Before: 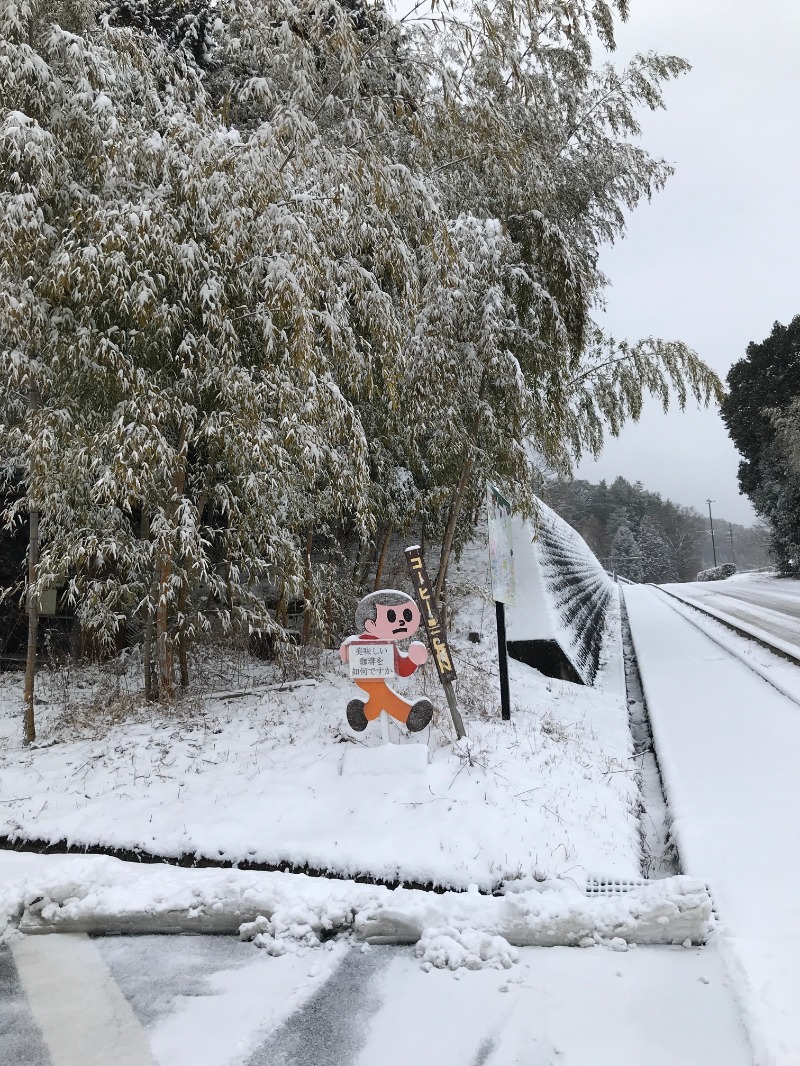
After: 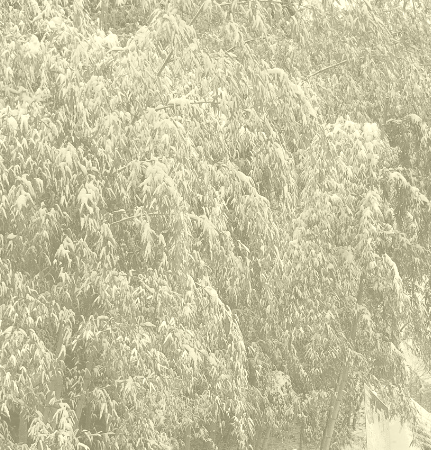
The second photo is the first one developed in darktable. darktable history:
crop: left 15.306%, top 9.065%, right 30.789%, bottom 48.638%
white balance: red 0.983, blue 1.036
colorize: hue 43.2°, saturation 40%, version 1
